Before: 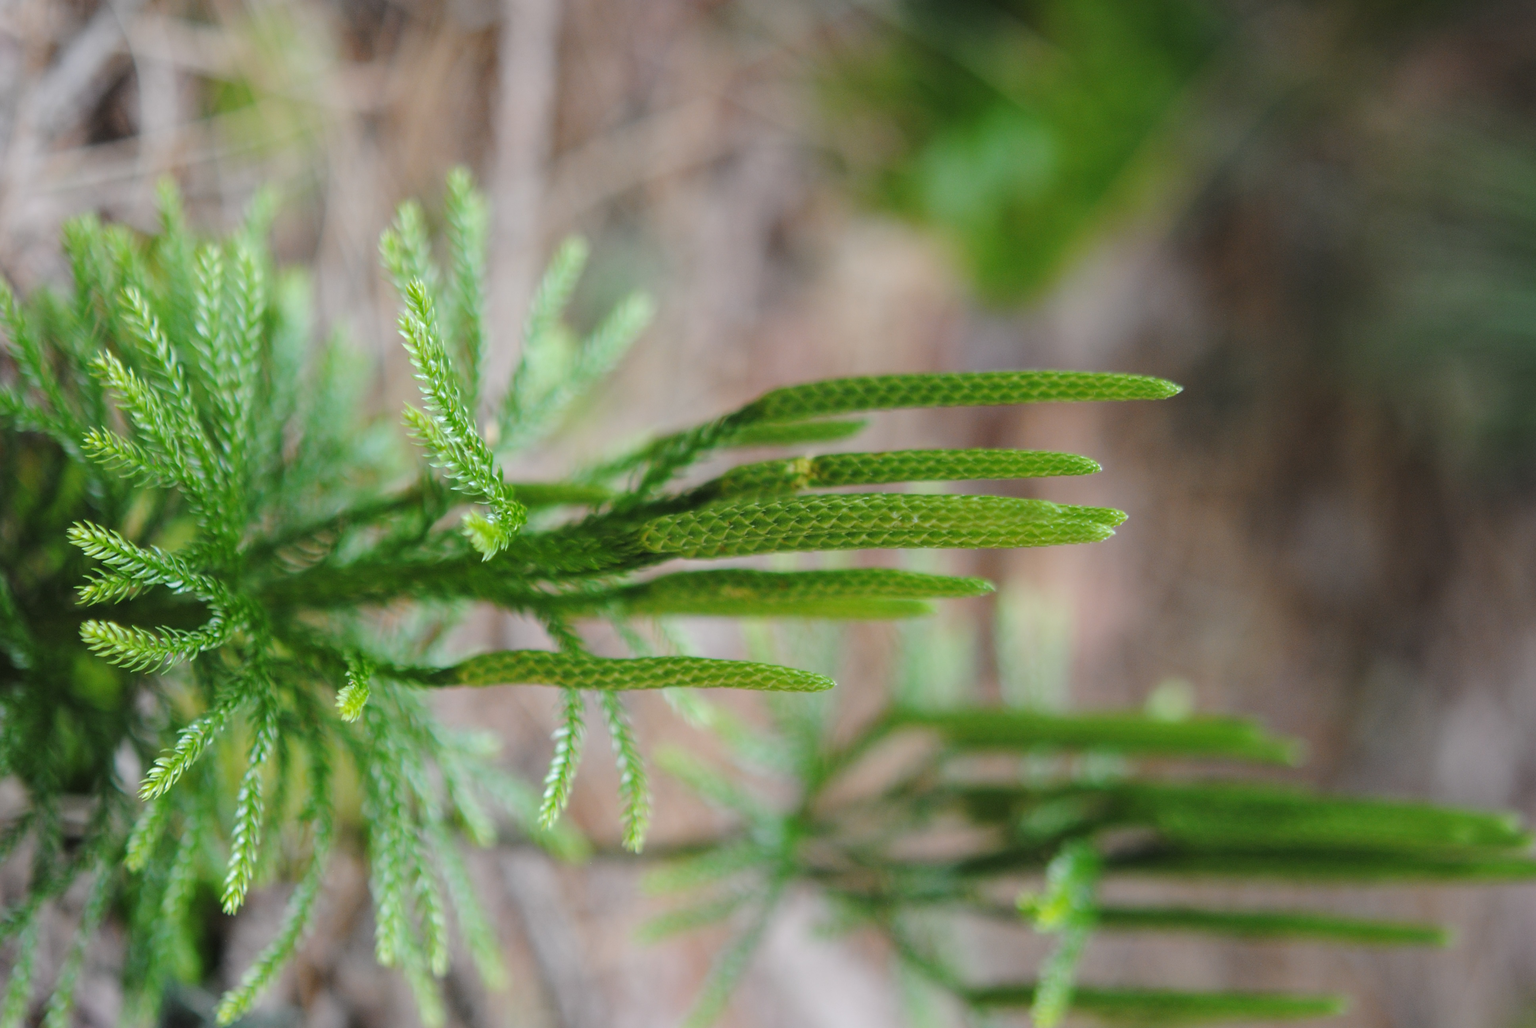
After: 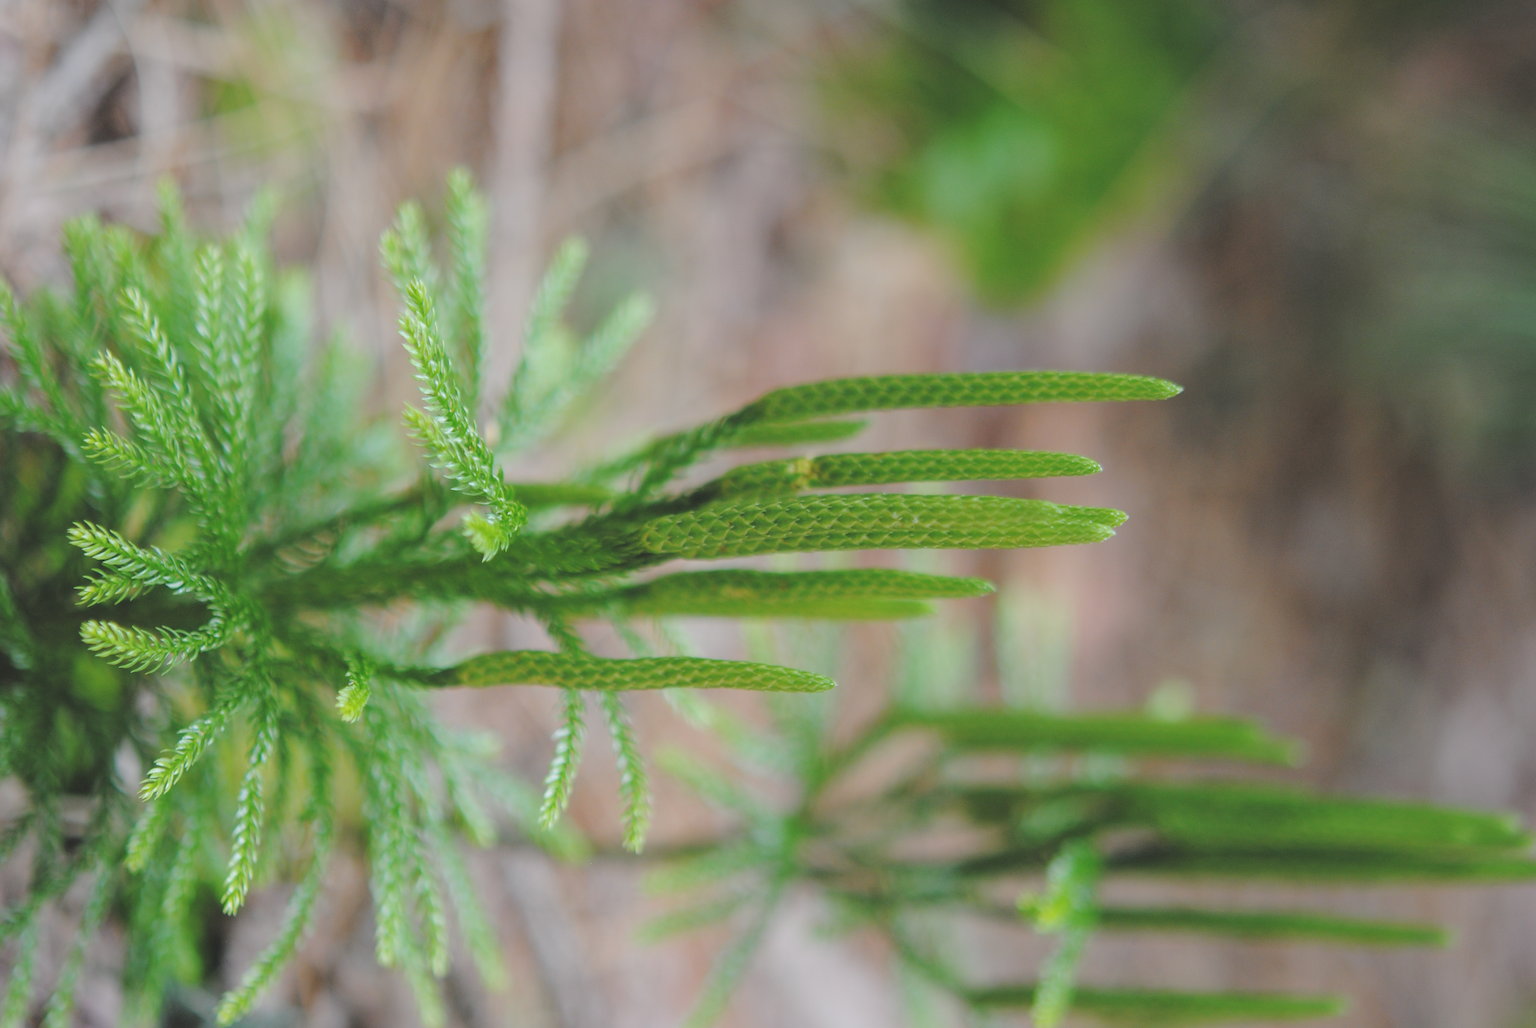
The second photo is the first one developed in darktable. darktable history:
tone curve: curves: ch0 [(0.047, 0) (0.292, 0.352) (0.657, 0.678) (1, 0.958)], color space Lab, linked channels, preserve colors none
exposure: black level correction -0.015, exposure -0.136 EV, compensate exposure bias true, compensate highlight preservation false
